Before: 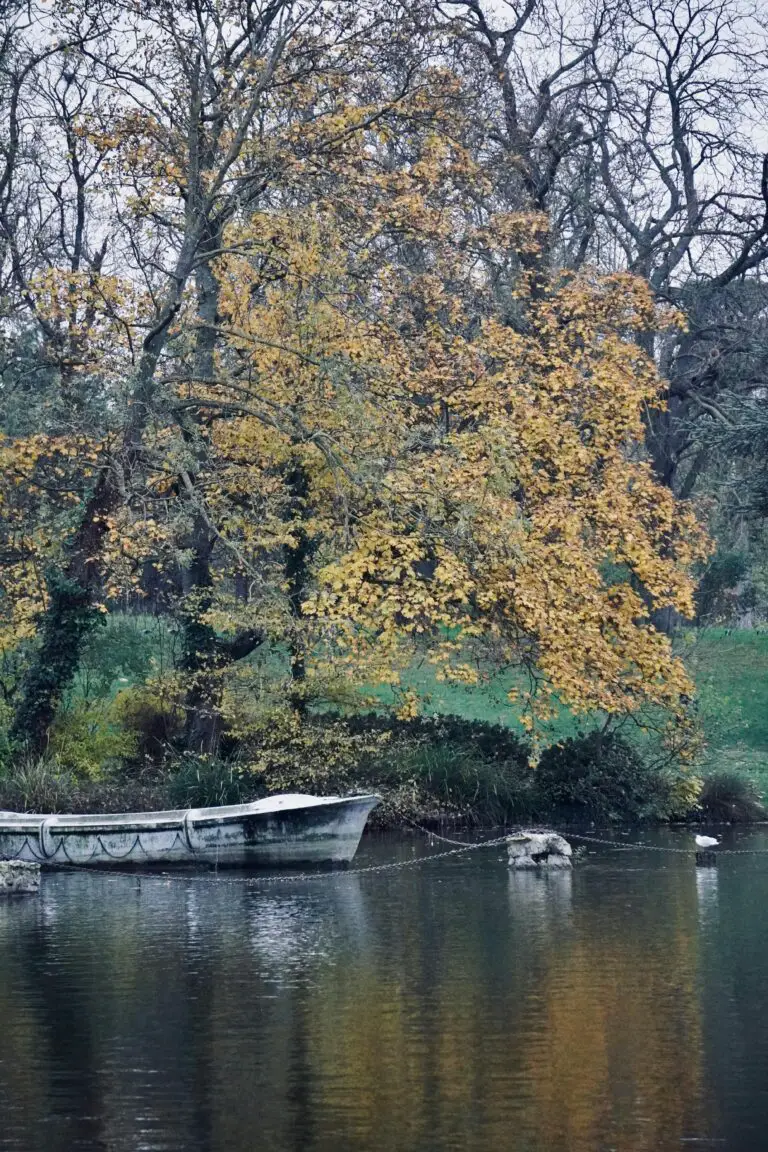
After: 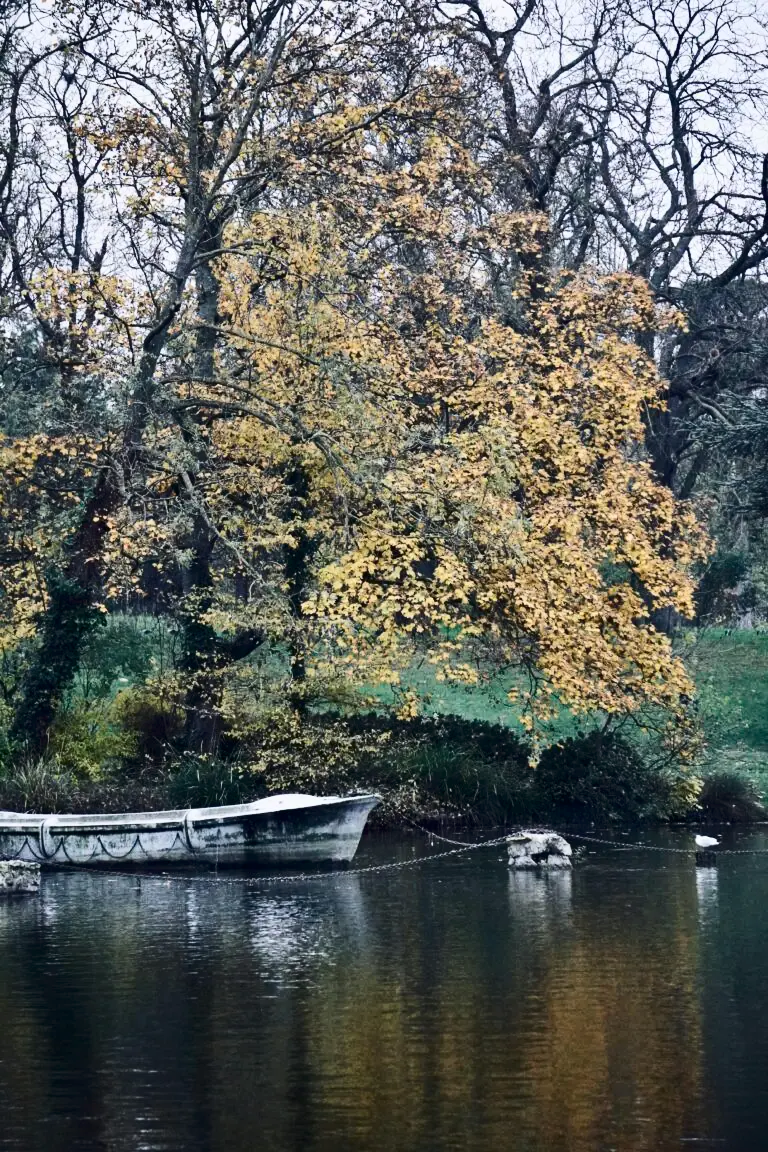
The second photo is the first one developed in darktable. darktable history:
contrast brightness saturation: contrast 0.29
